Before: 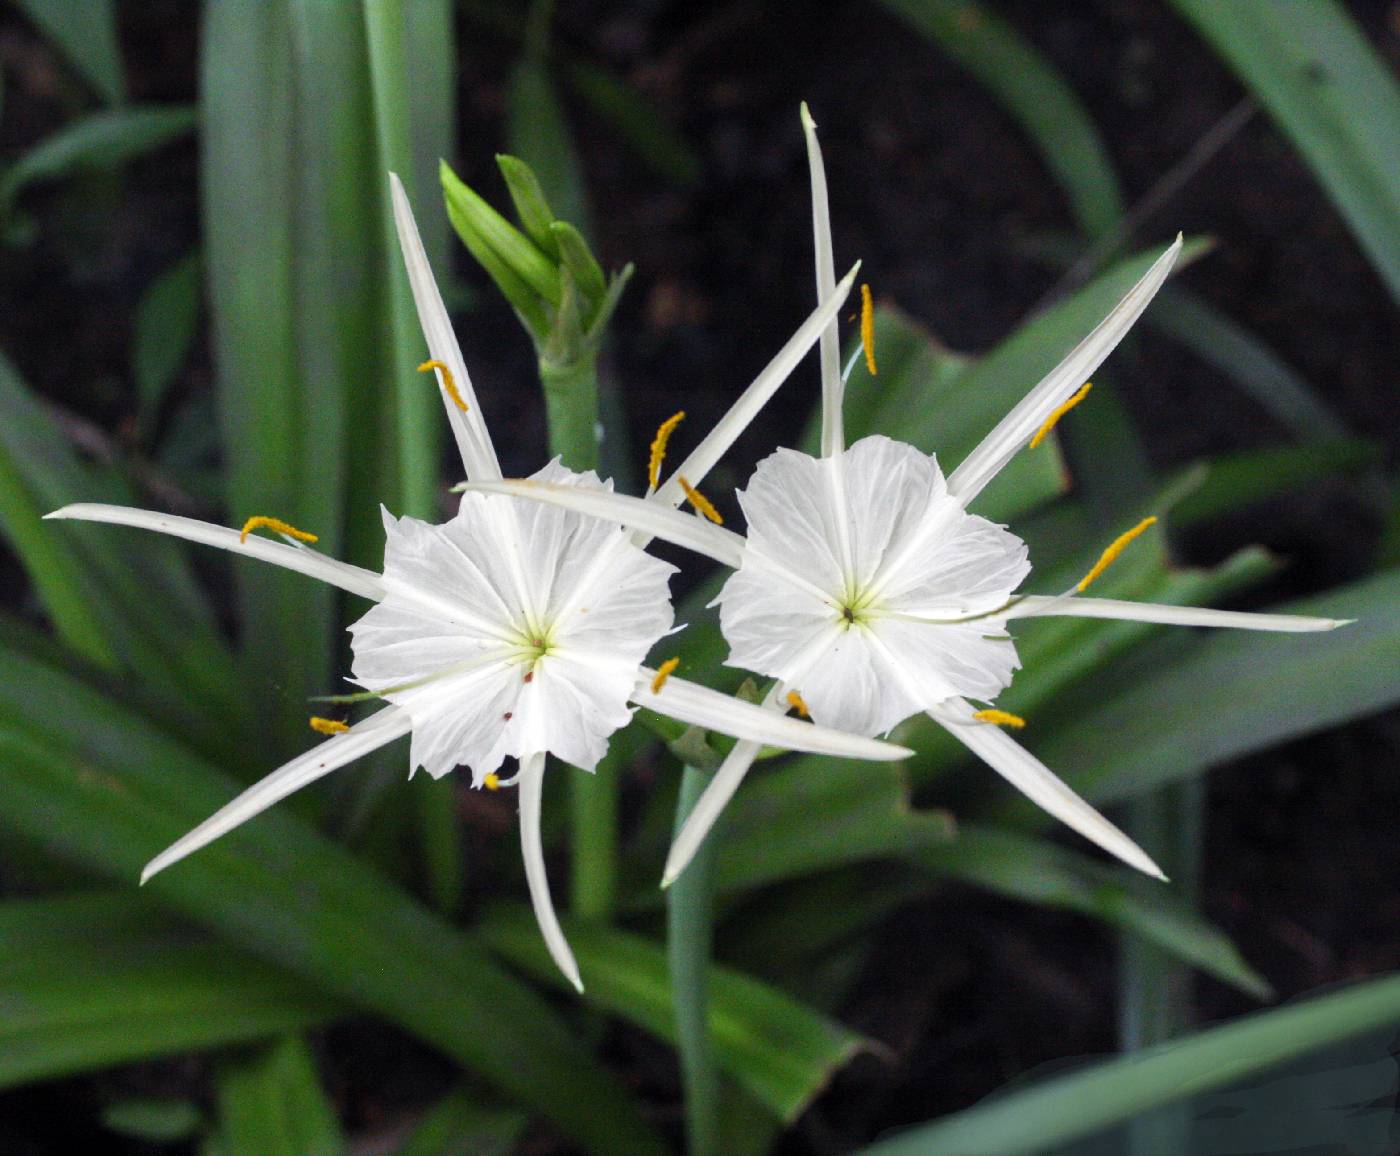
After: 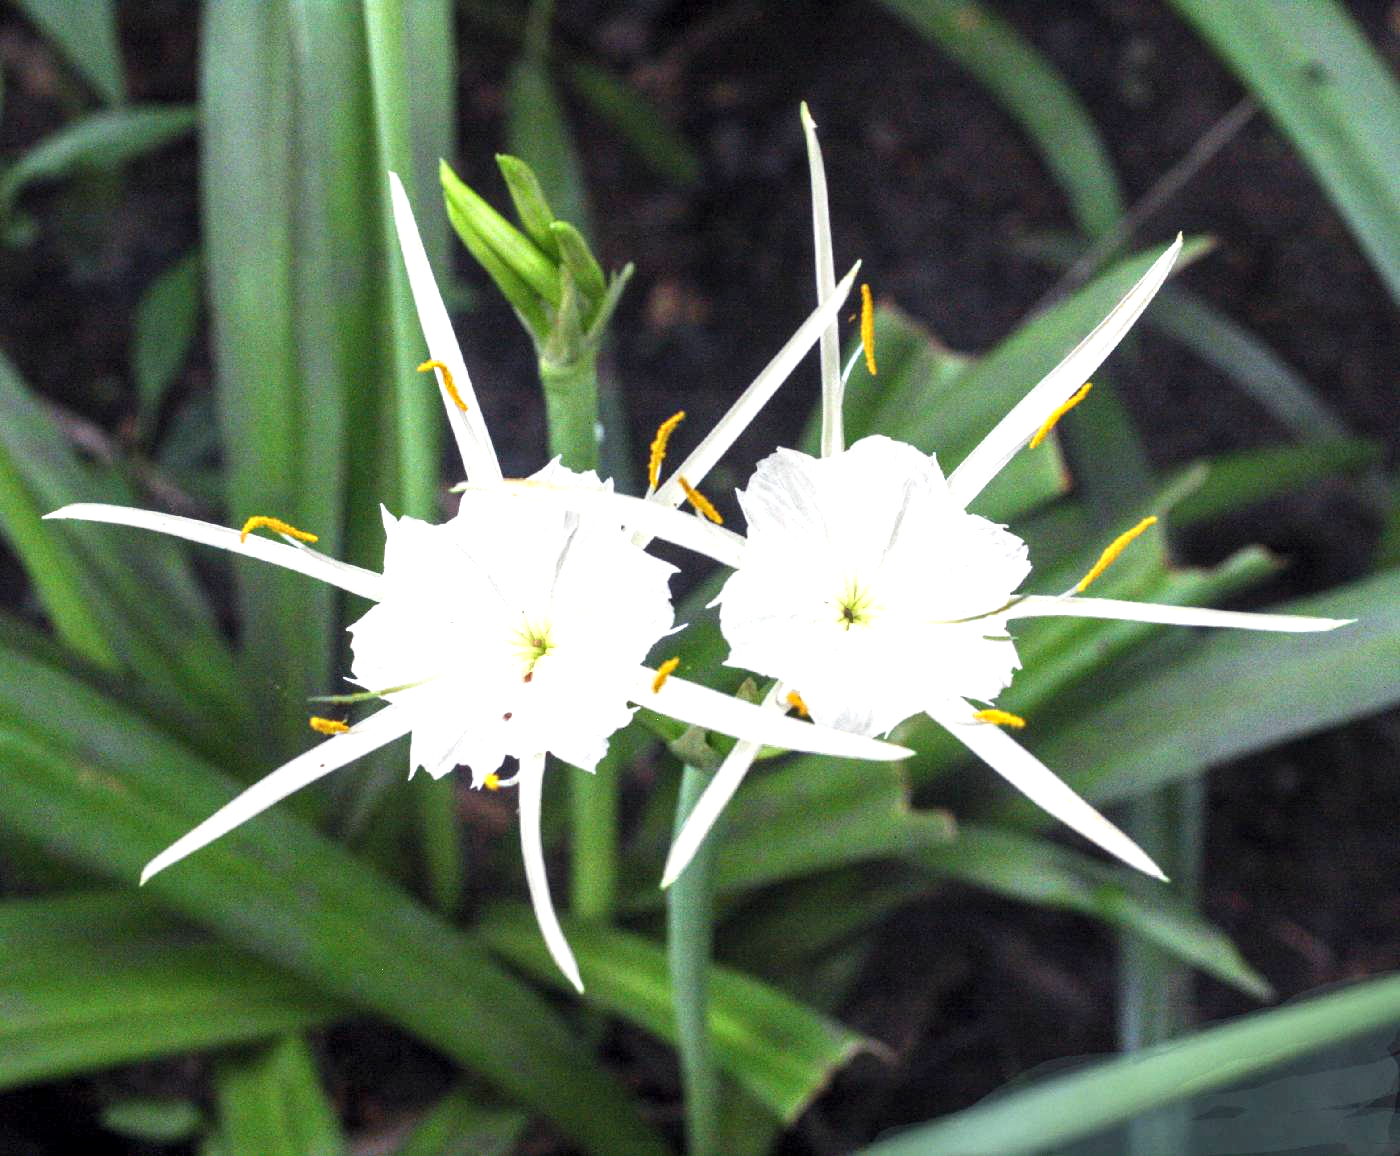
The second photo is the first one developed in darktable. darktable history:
exposure: black level correction 0, exposure 1 EV, compensate highlight preservation false
local contrast: on, module defaults
